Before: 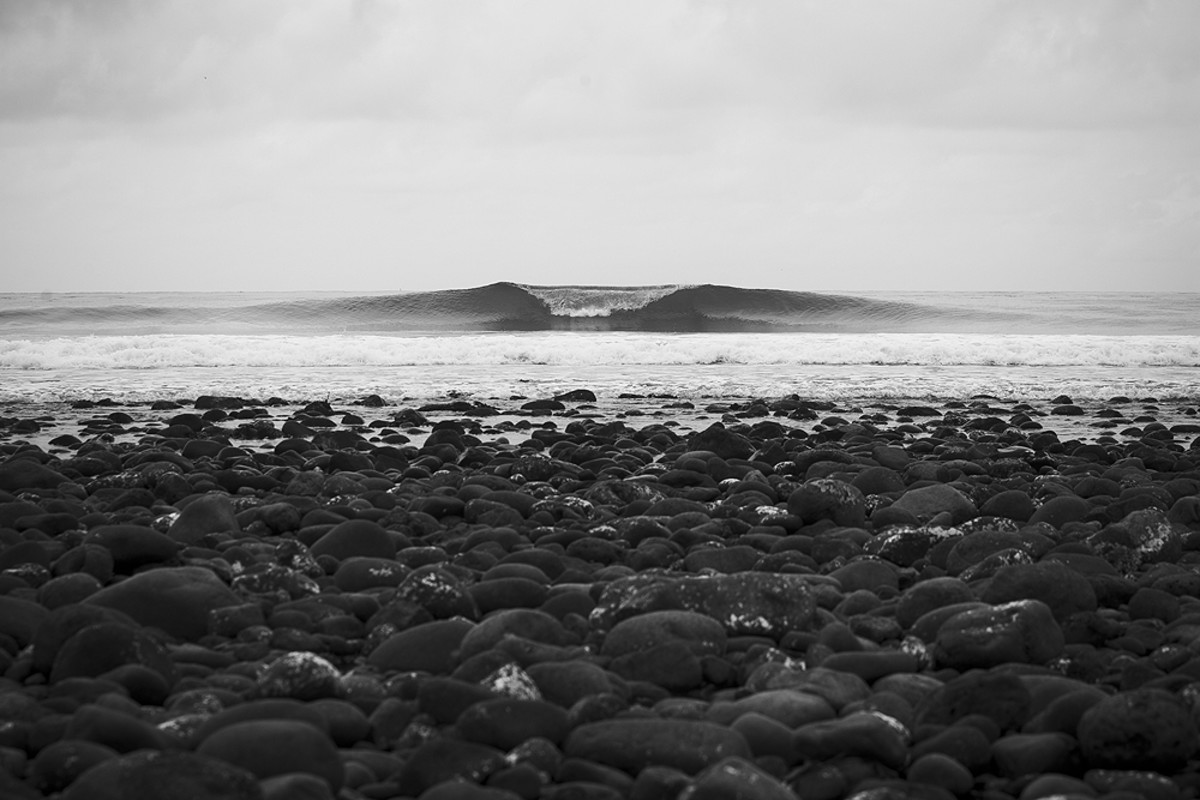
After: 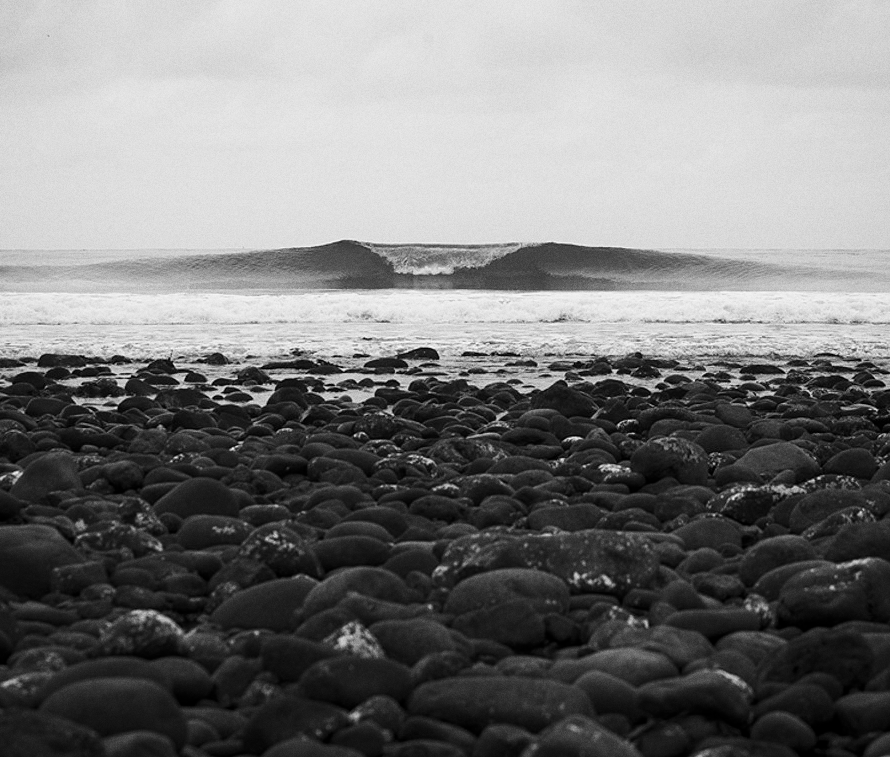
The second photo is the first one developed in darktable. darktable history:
crop and rotate: left 13.15%, top 5.251%, right 12.609%
grain: coarseness 0.09 ISO
